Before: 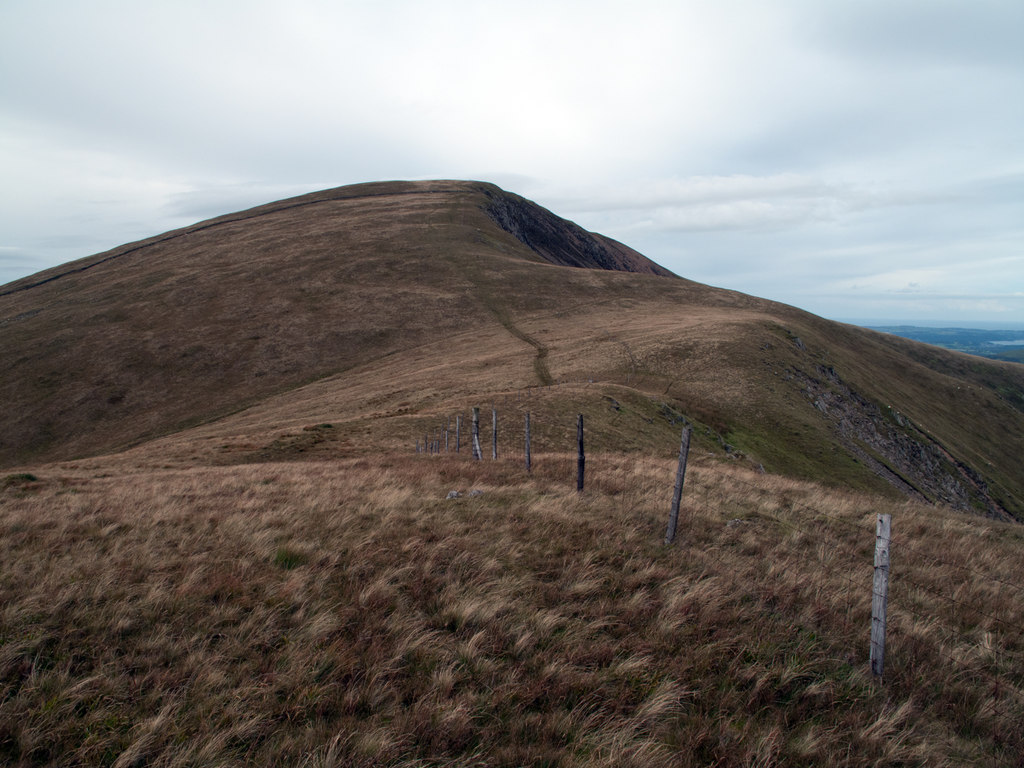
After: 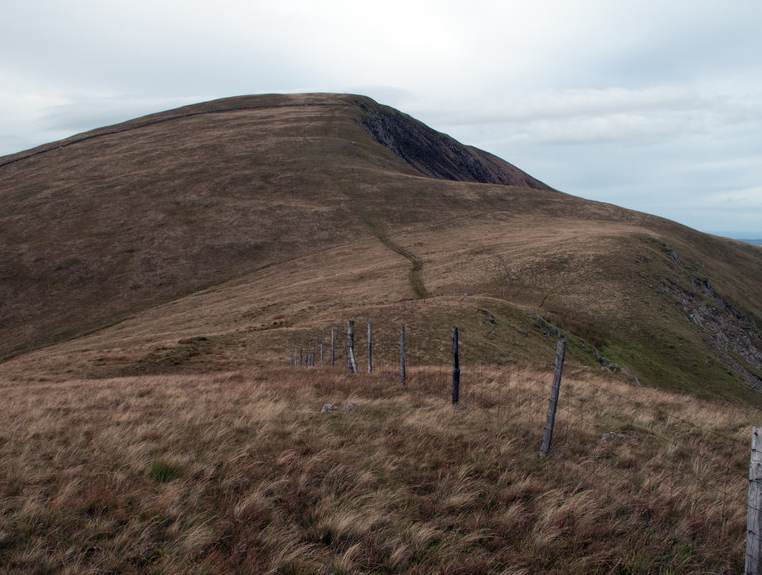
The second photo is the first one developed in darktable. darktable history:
crop and rotate: left 12.216%, top 11.424%, right 13.346%, bottom 13.696%
